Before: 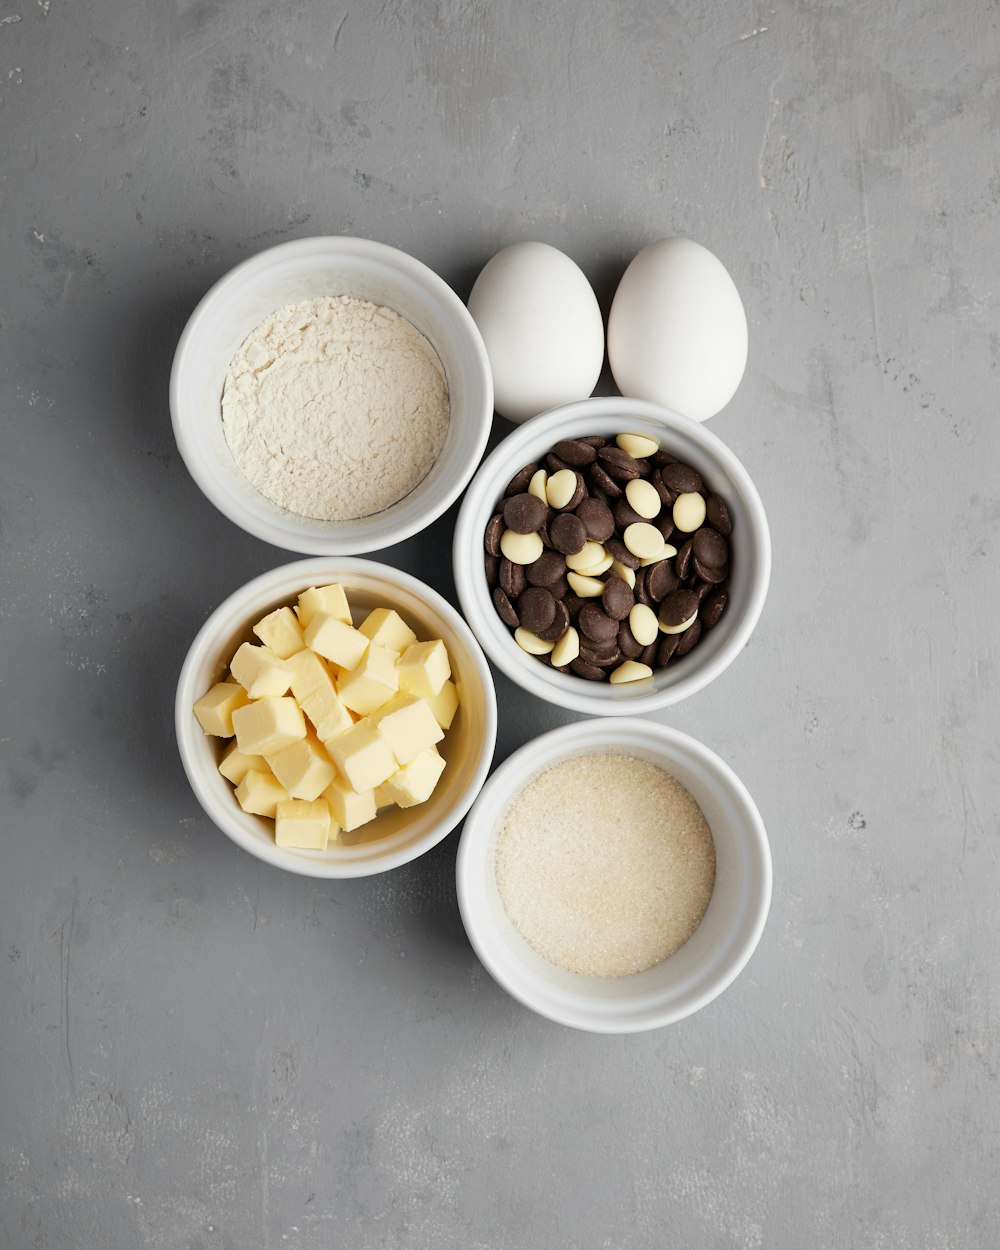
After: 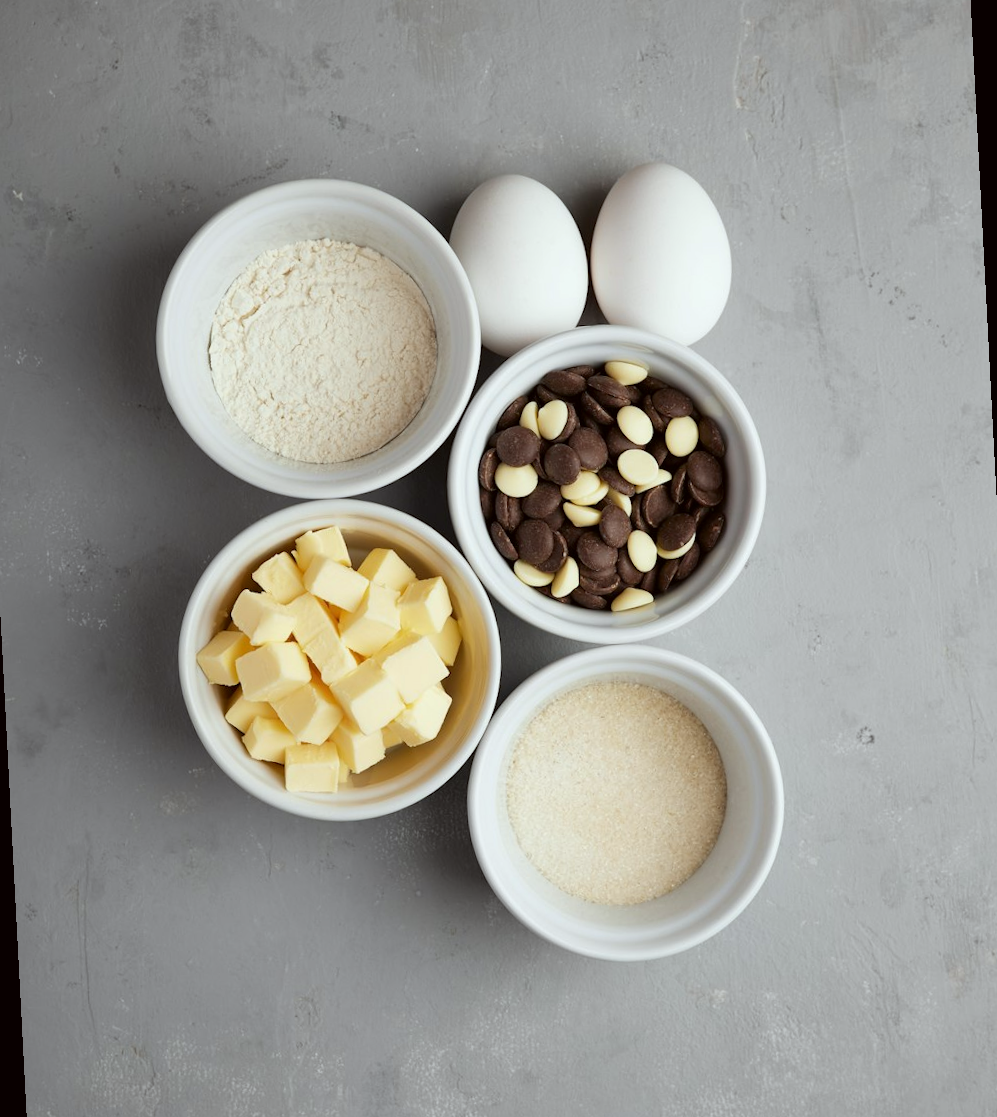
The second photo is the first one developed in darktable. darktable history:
color correction: highlights a* -2.73, highlights b* -2.09, shadows a* 2.41, shadows b* 2.73
rotate and perspective: rotation -3°, crop left 0.031, crop right 0.968, crop top 0.07, crop bottom 0.93
